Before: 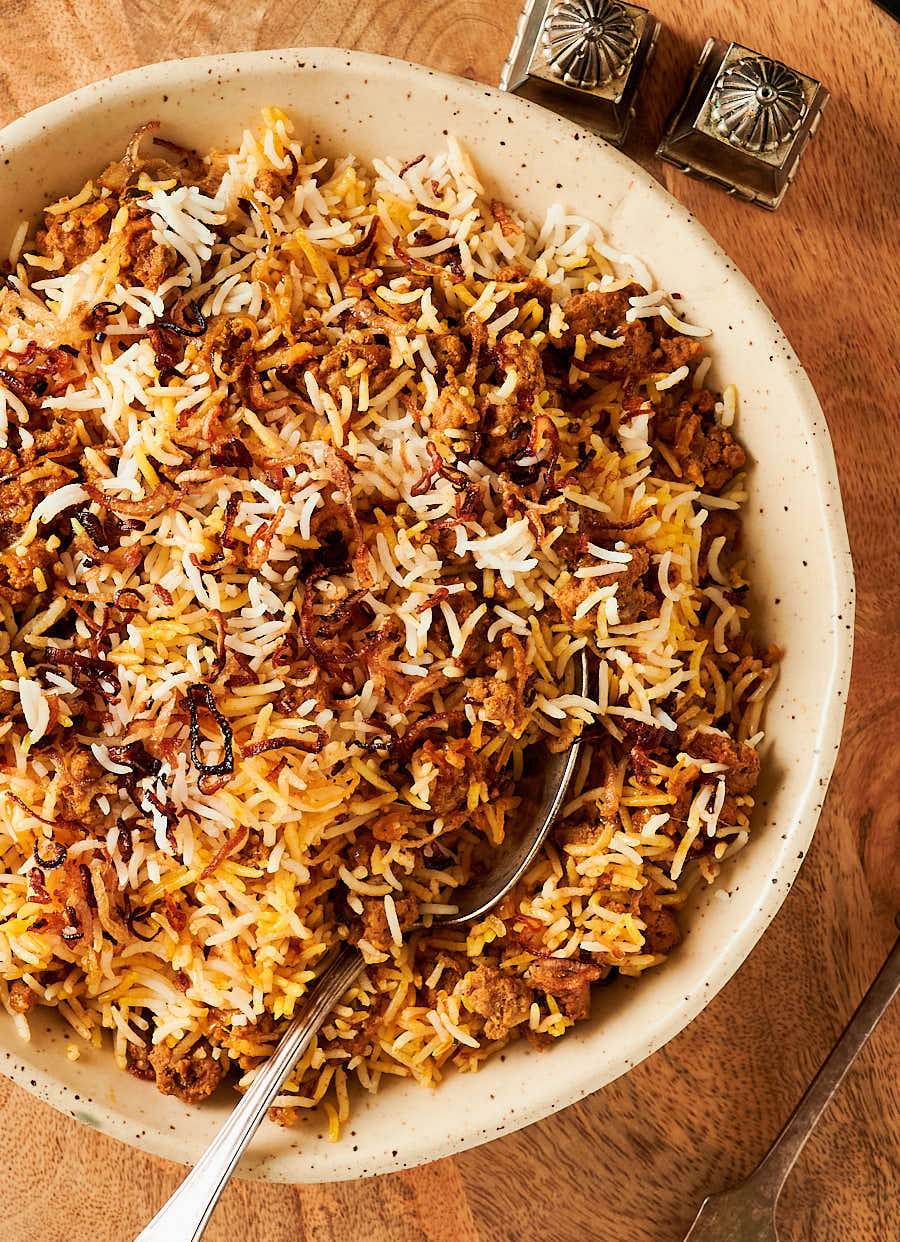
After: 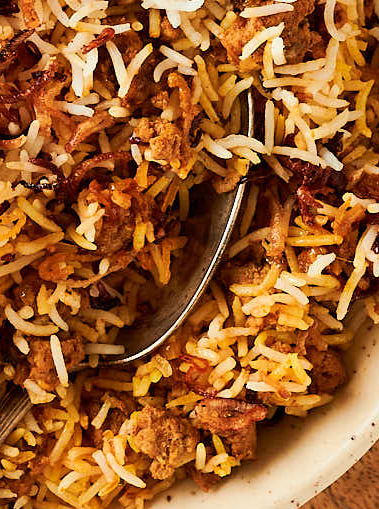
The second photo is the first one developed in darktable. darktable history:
crop: left 37.221%, top 45.169%, right 20.63%, bottom 13.777%
white balance: red 1.009, blue 0.985
